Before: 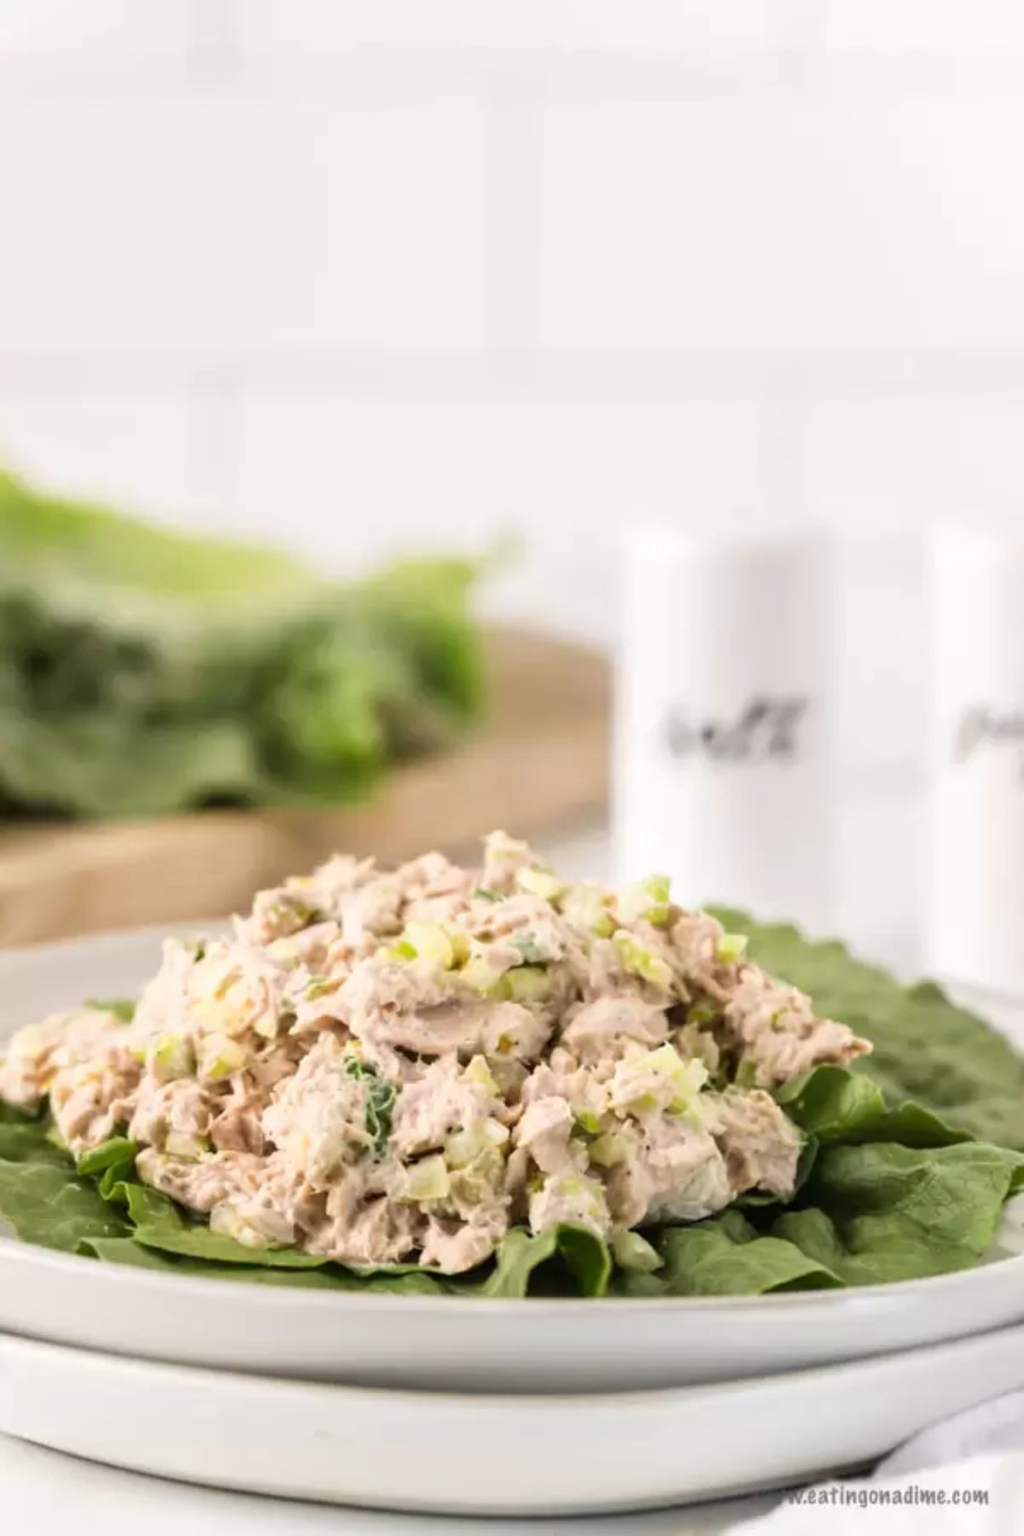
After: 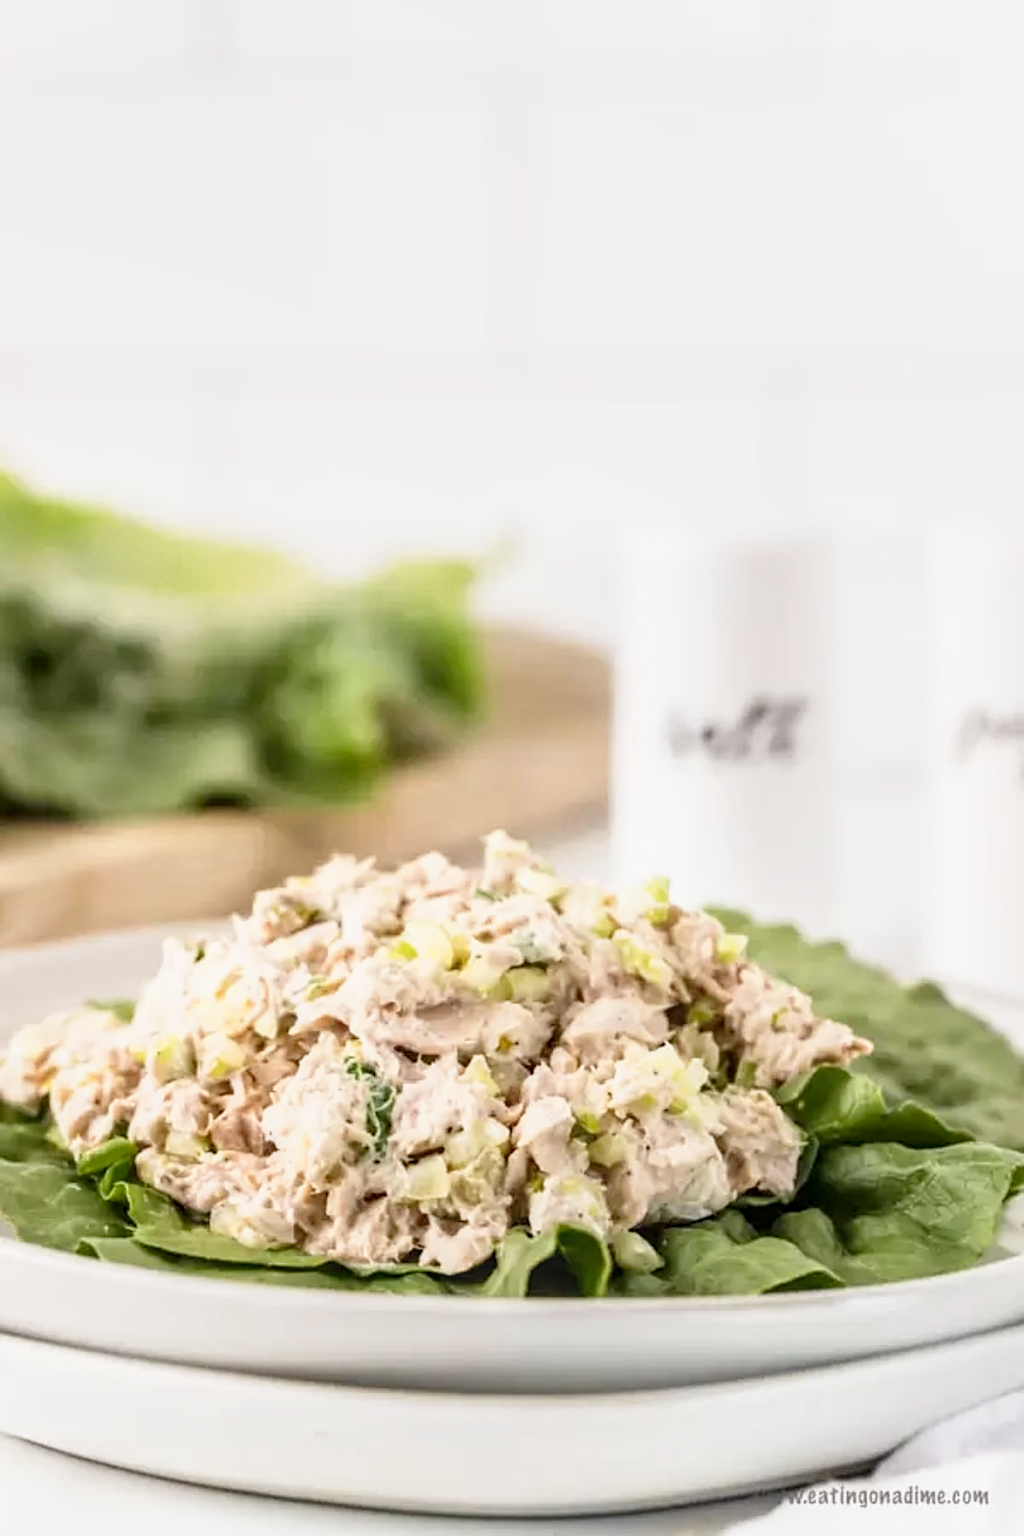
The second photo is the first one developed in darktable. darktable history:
sharpen: on, module defaults
local contrast: detail 130%
tone curve: curves: ch0 [(0, 0) (0.062, 0.037) (0.142, 0.138) (0.359, 0.419) (0.469, 0.544) (0.634, 0.722) (0.839, 0.909) (0.998, 0.978)]; ch1 [(0, 0) (0.437, 0.408) (0.472, 0.47) (0.502, 0.503) (0.527, 0.523) (0.559, 0.573) (0.608, 0.665) (0.669, 0.748) (0.859, 0.899) (1, 1)]; ch2 [(0, 0) (0.33, 0.301) (0.421, 0.443) (0.473, 0.498) (0.502, 0.5) (0.535, 0.531) (0.575, 0.603) (0.608, 0.667) (1, 1)], preserve colors none
contrast brightness saturation: contrast -0.097, saturation -0.085
